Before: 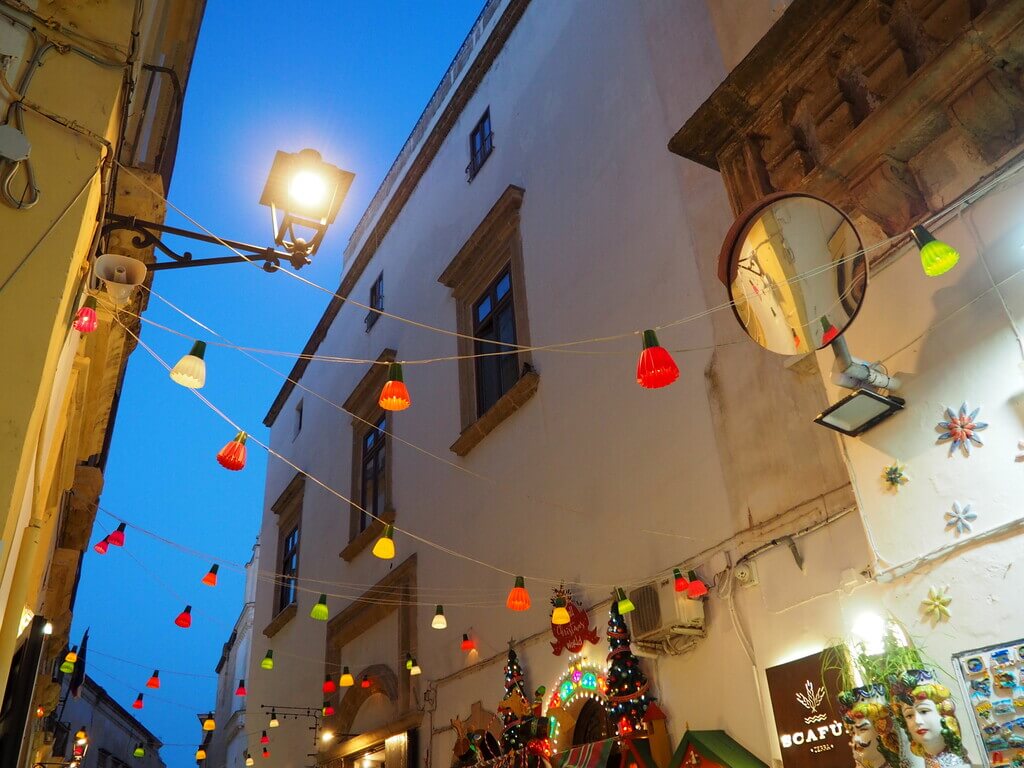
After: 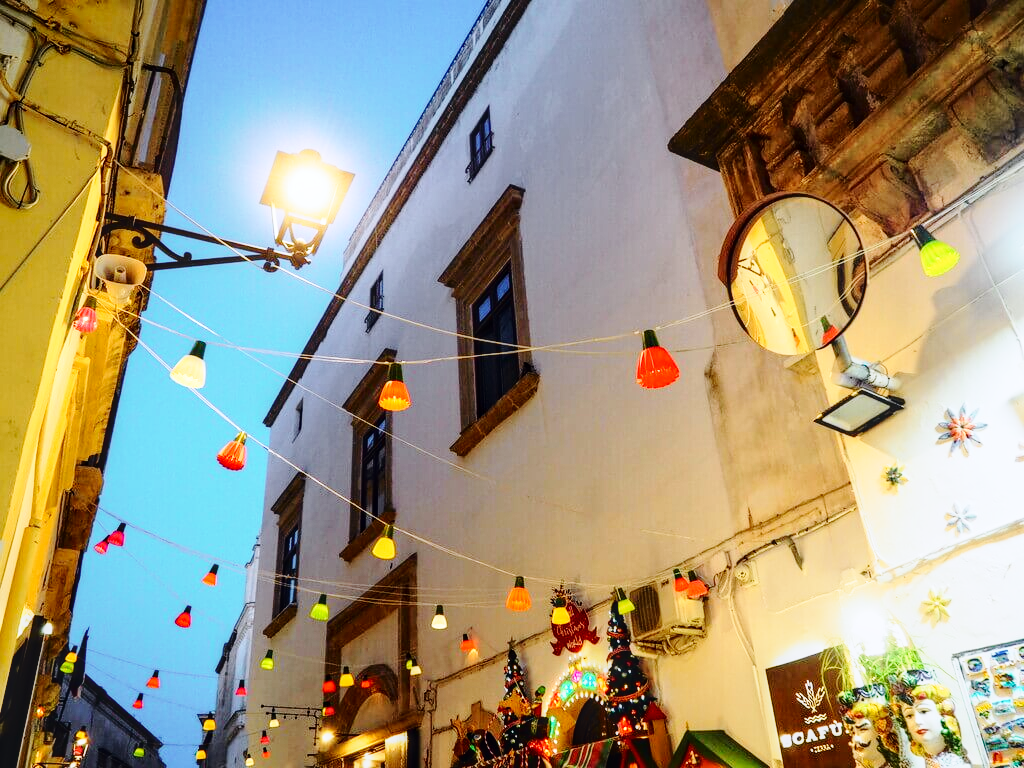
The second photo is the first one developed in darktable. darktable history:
tone curve: curves: ch0 [(0, 0.023) (0.104, 0.058) (0.21, 0.162) (0.469, 0.524) (0.579, 0.65) (0.725, 0.8) (0.858, 0.903) (1, 0.974)]; ch1 [(0, 0) (0.414, 0.395) (0.447, 0.447) (0.502, 0.501) (0.521, 0.512) (0.57, 0.563) (0.618, 0.61) (0.654, 0.642) (1, 1)]; ch2 [(0, 0) (0.356, 0.408) (0.437, 0.453) (0.492, 0.485) (0.524, 0.508) (0.566, 0.567) (0.595, 0.604) (1, 1)], color space Lab, independent channels, preserve colors none
local contrast: on, module defaults
base curve: curves: ch0 [(0, 0) (0.028, 0.03) (0.121, 0.232) (0.46, 0.748) (0.859, 0.968) (1, 1)], preserve colors none
